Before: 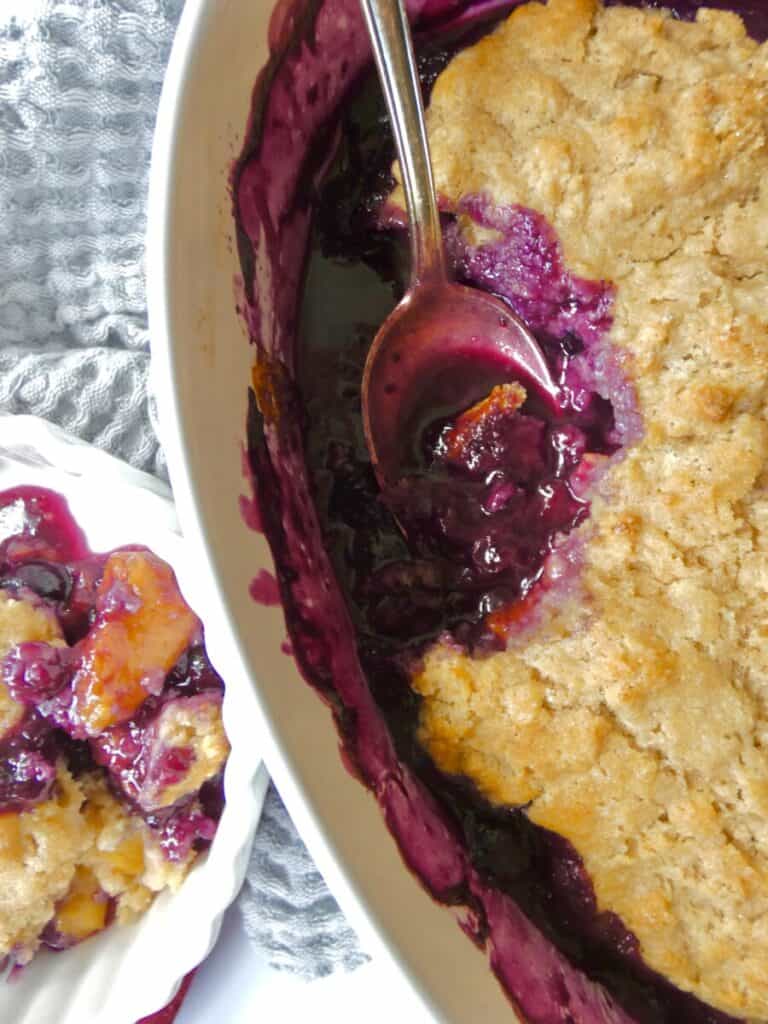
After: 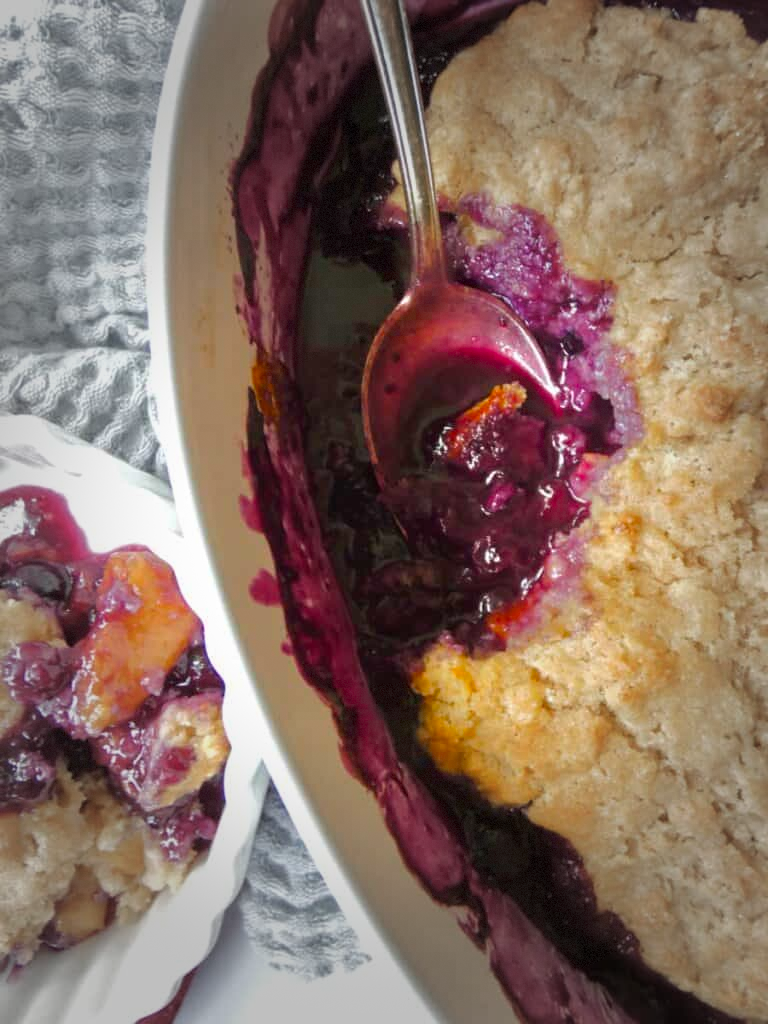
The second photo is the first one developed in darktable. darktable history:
vignetting: fall-off start 33.33%, fall-off radius 64.44%, brightness -0.472, width/height ratio 0.964, dithering 8-bit output
